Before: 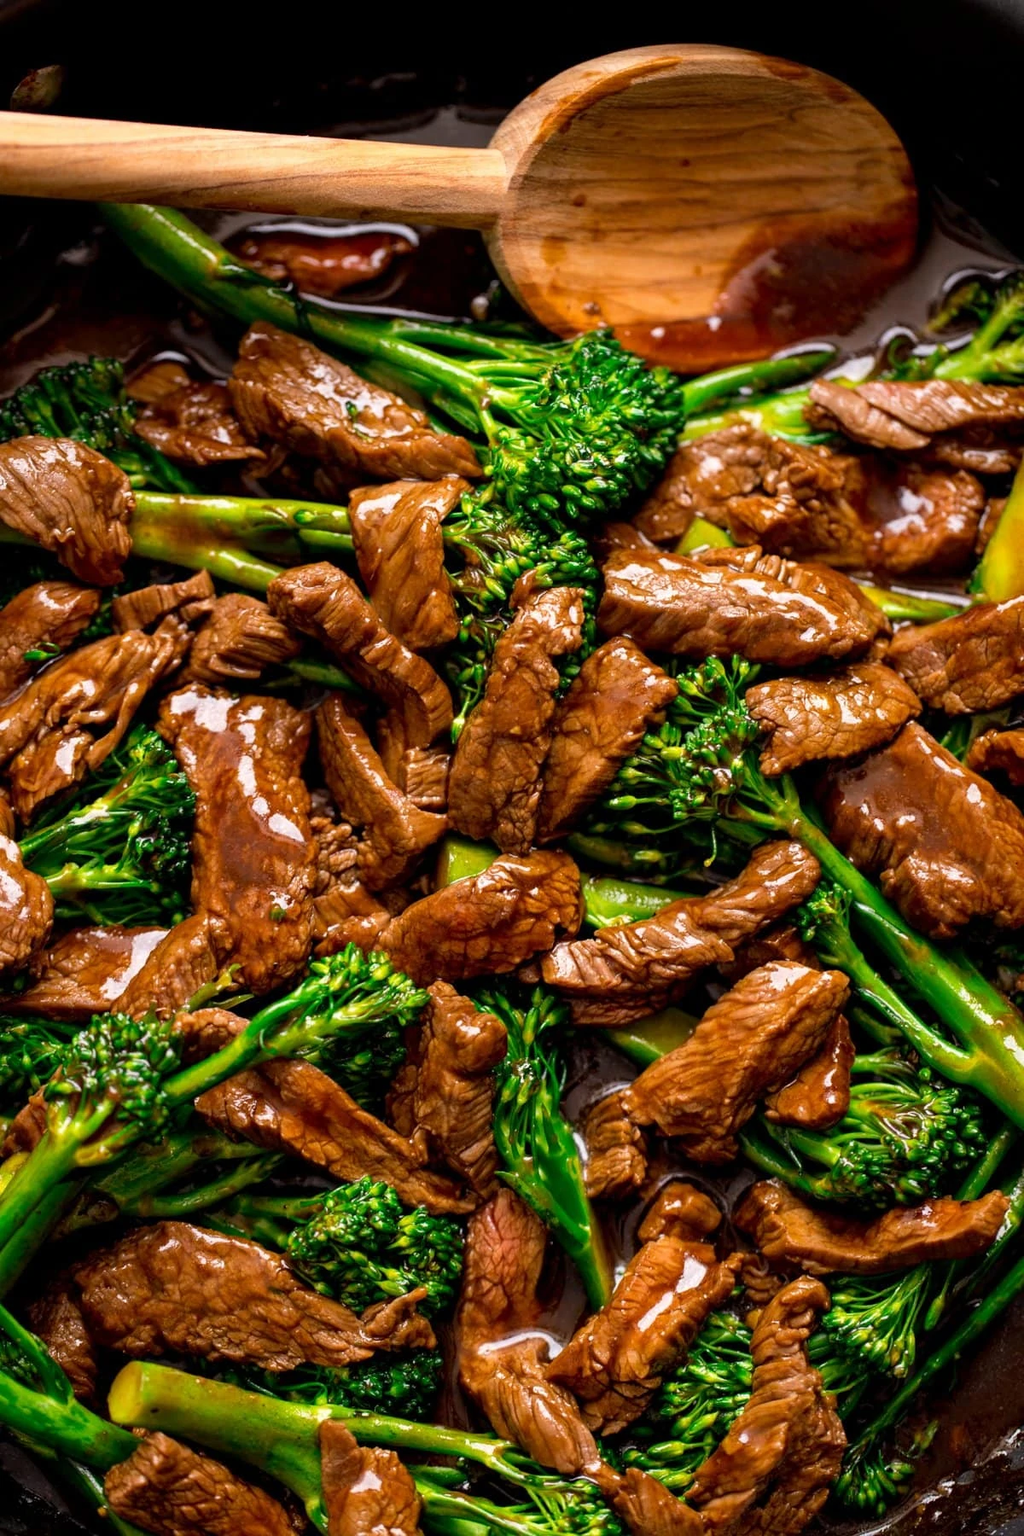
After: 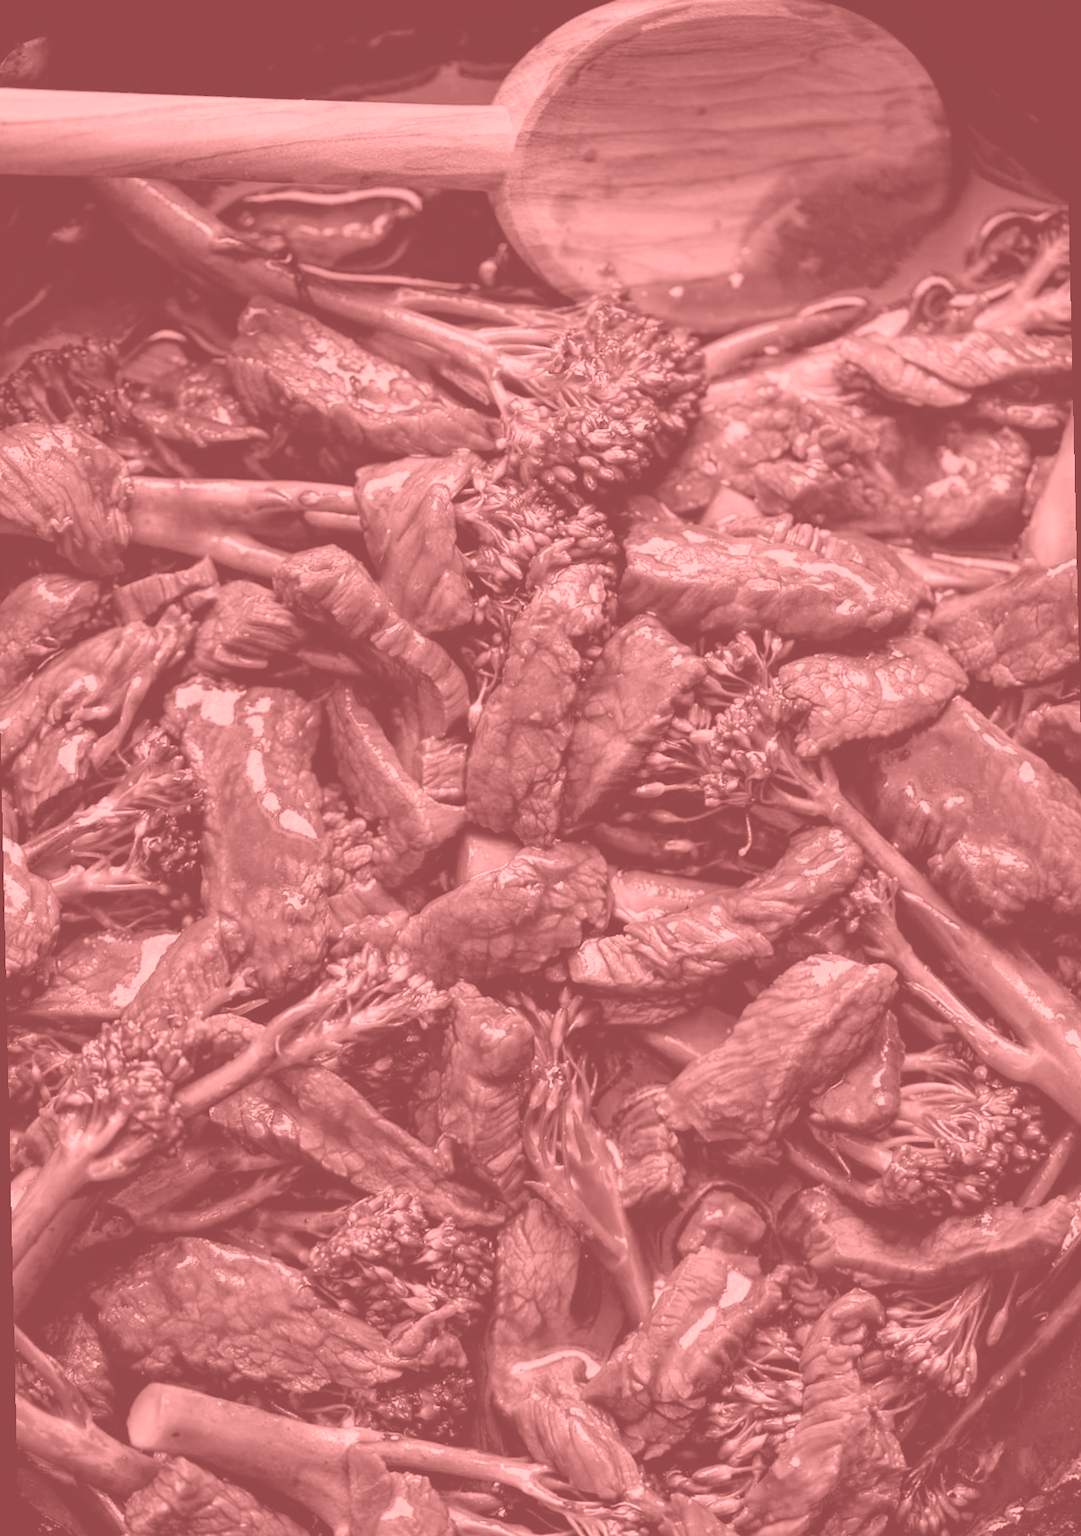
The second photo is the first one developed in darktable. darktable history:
local contrast: highlights 100%, shadows 100%, detail 120%, midtone range 0.2
colorize: saturation 51%, source mix 50.67%, lightness 50.67%
rotate and perspective: rotation -1.32°, lens shift (horizontal) -0.031, crop left 0.015, crop right 0.985, crop top 0.047, crop bottom 0.982
